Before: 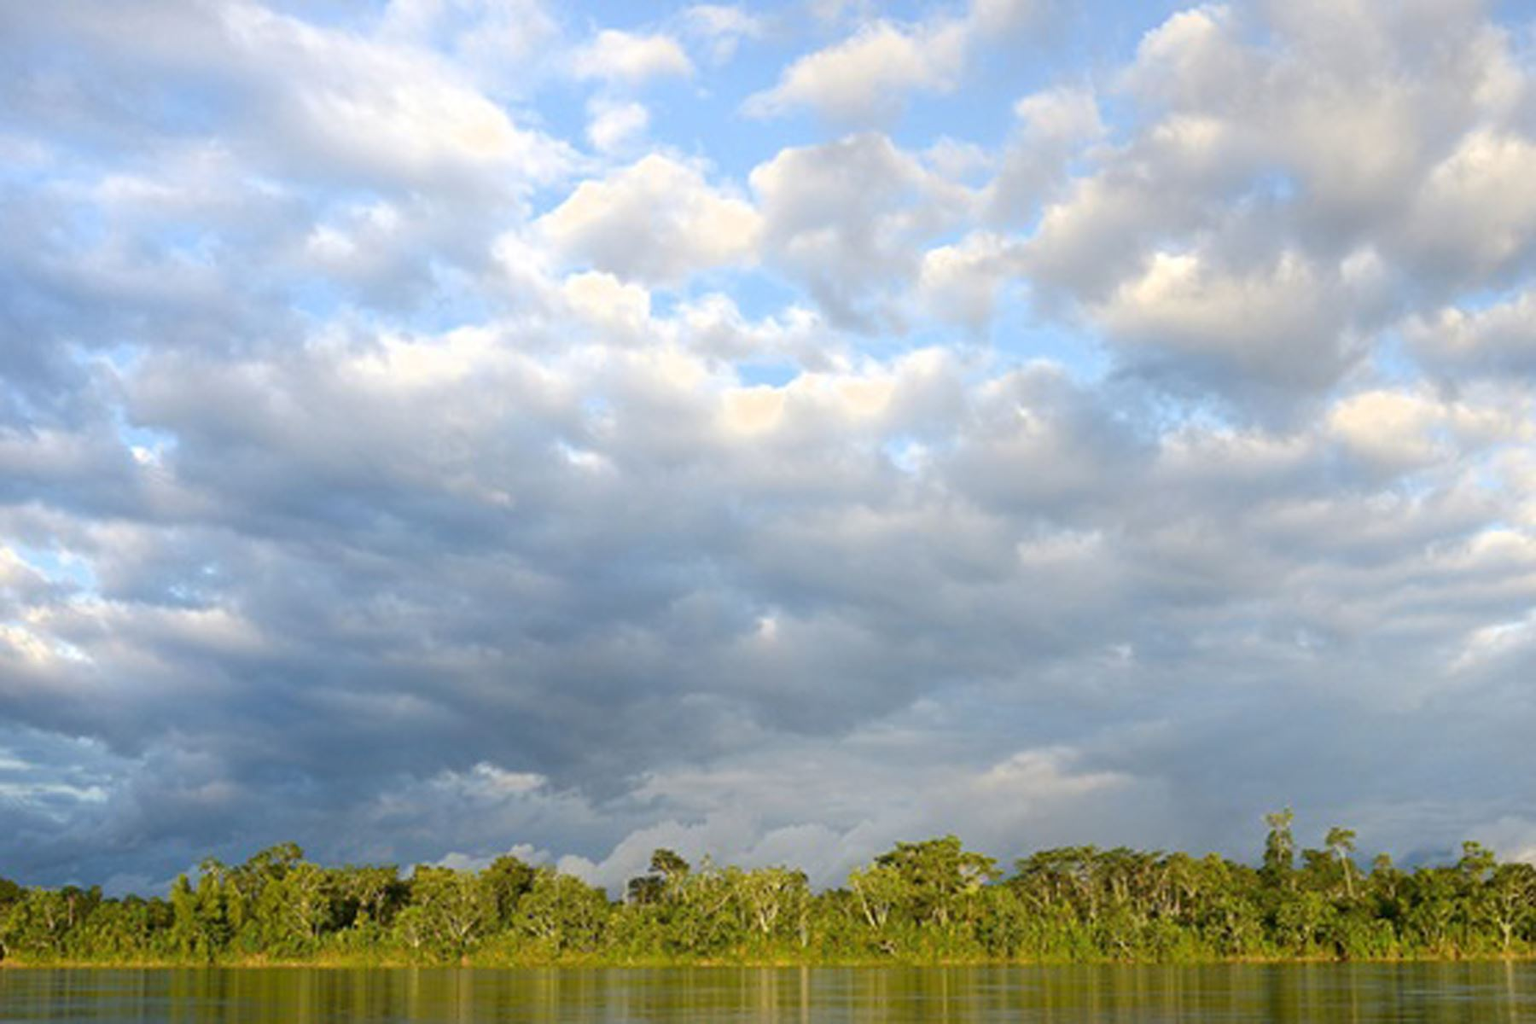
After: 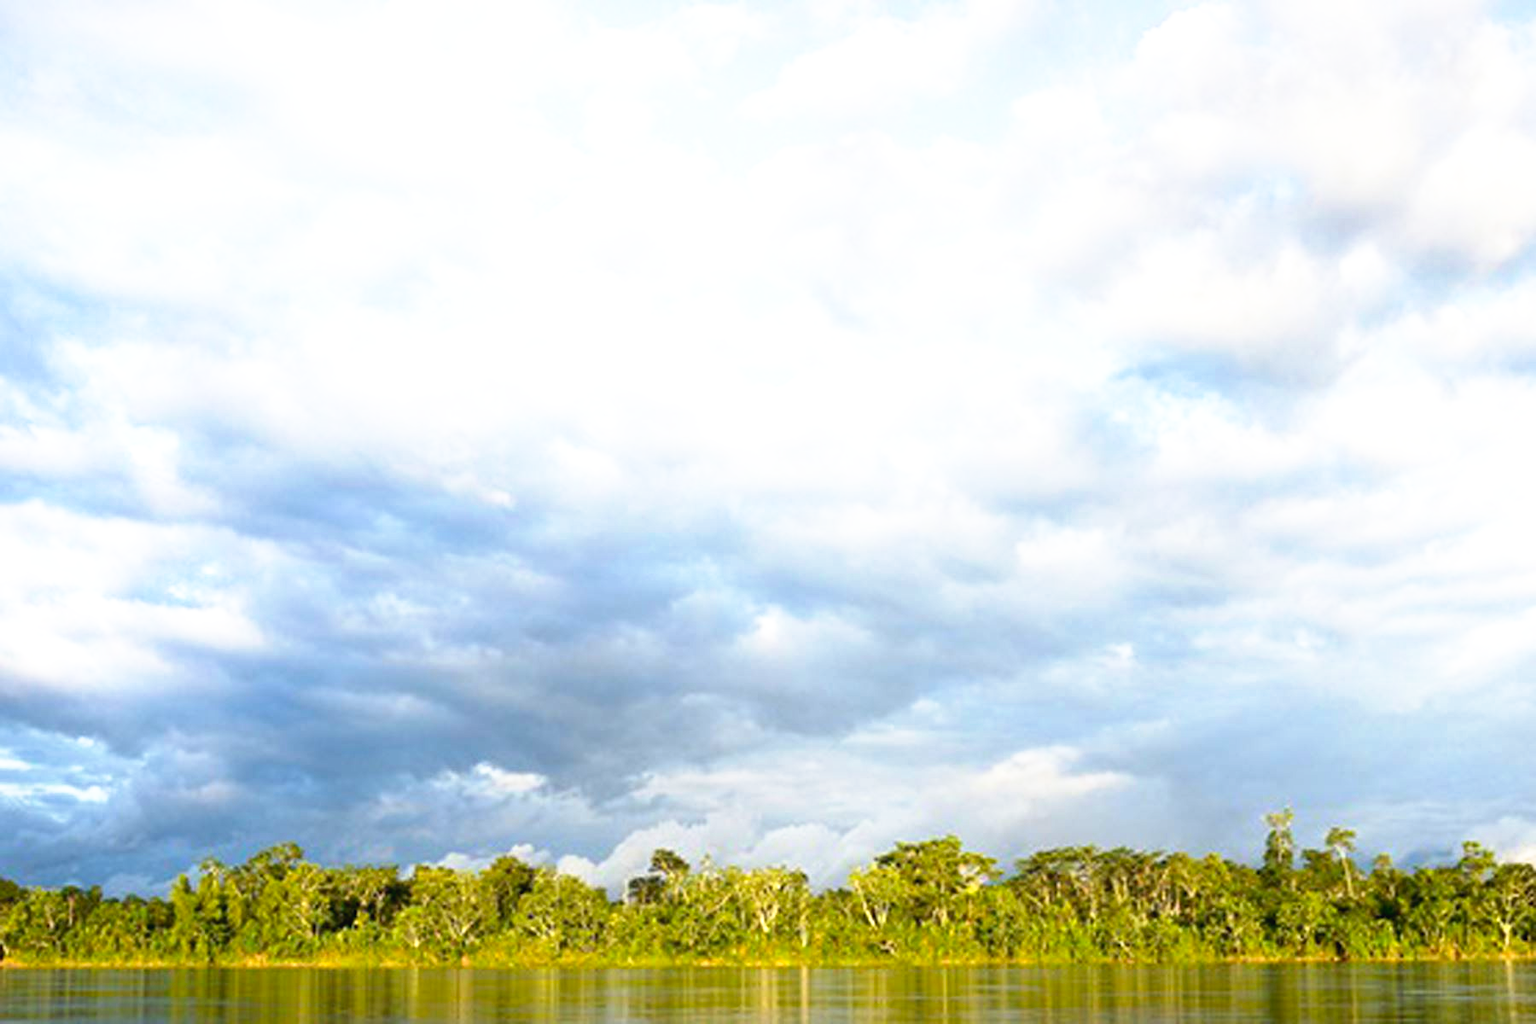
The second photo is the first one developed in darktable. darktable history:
tone curve: curves: ch0 [(0, 0) (0.003, 0.028) (0.011, 0.028) (0.025, 0.026) (0.044, 0.036) (0.069, 0.06) (0.1, 0.101) (0.136, 0.15) (0.177, 0.203) (0.224, 0.271) (0.277, 0.345) (0.335, 0.422) (0.399, 0.515) (0.468, 0.611) (0.543, 0.716) (0.623, 0.826) (0.709, 0.942) (0.801, 0.992) (0.898, 1) (1, 1)], preserve colors none
